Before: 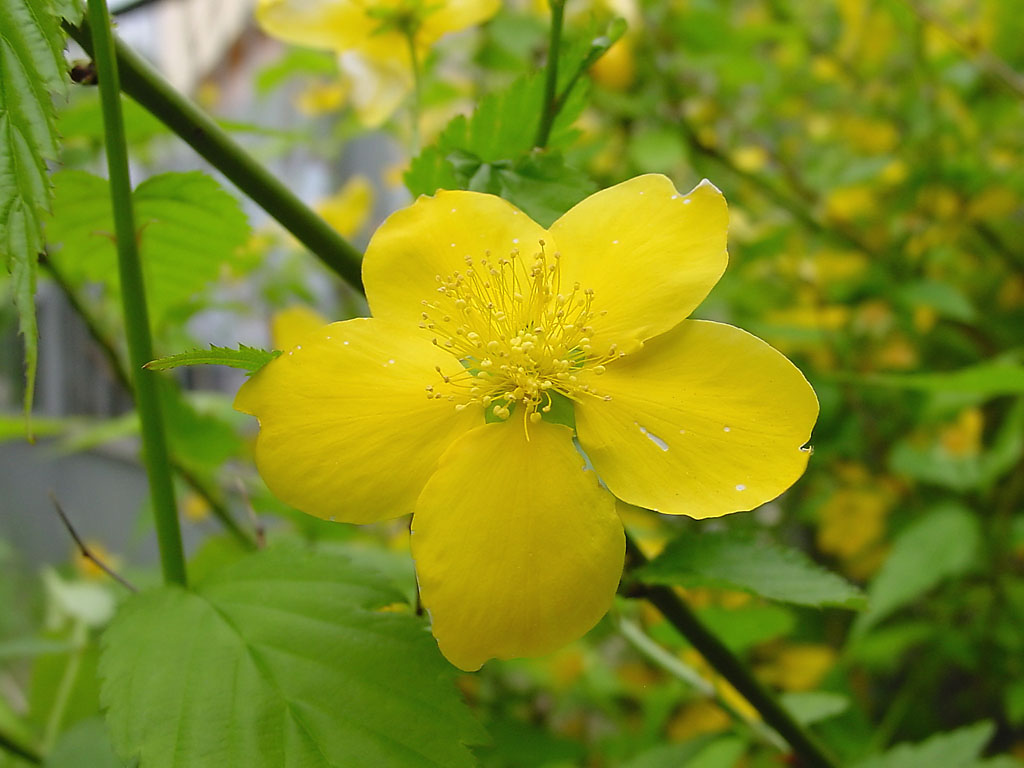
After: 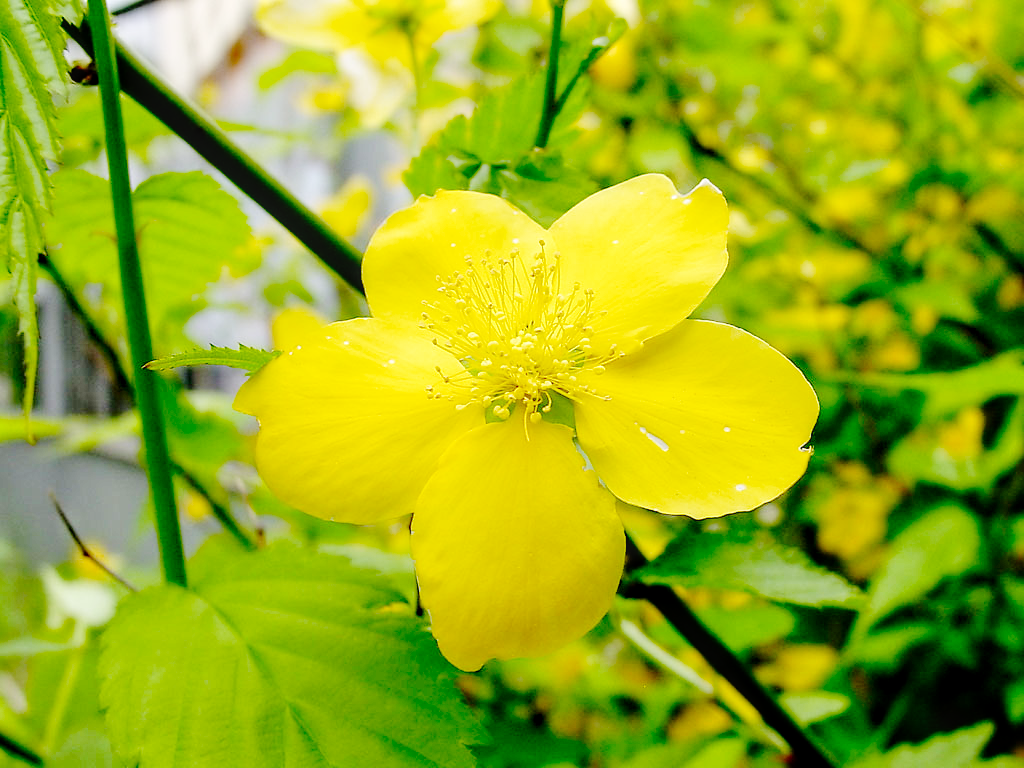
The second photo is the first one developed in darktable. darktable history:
base curve: curves: ch0 [(0, 0) (0.036, 0.01) (0.123, 0.254) (0.258, 0.504) (0.507, 0.748) (1, 1)], preserve colors none
local contrast: detail 130%
